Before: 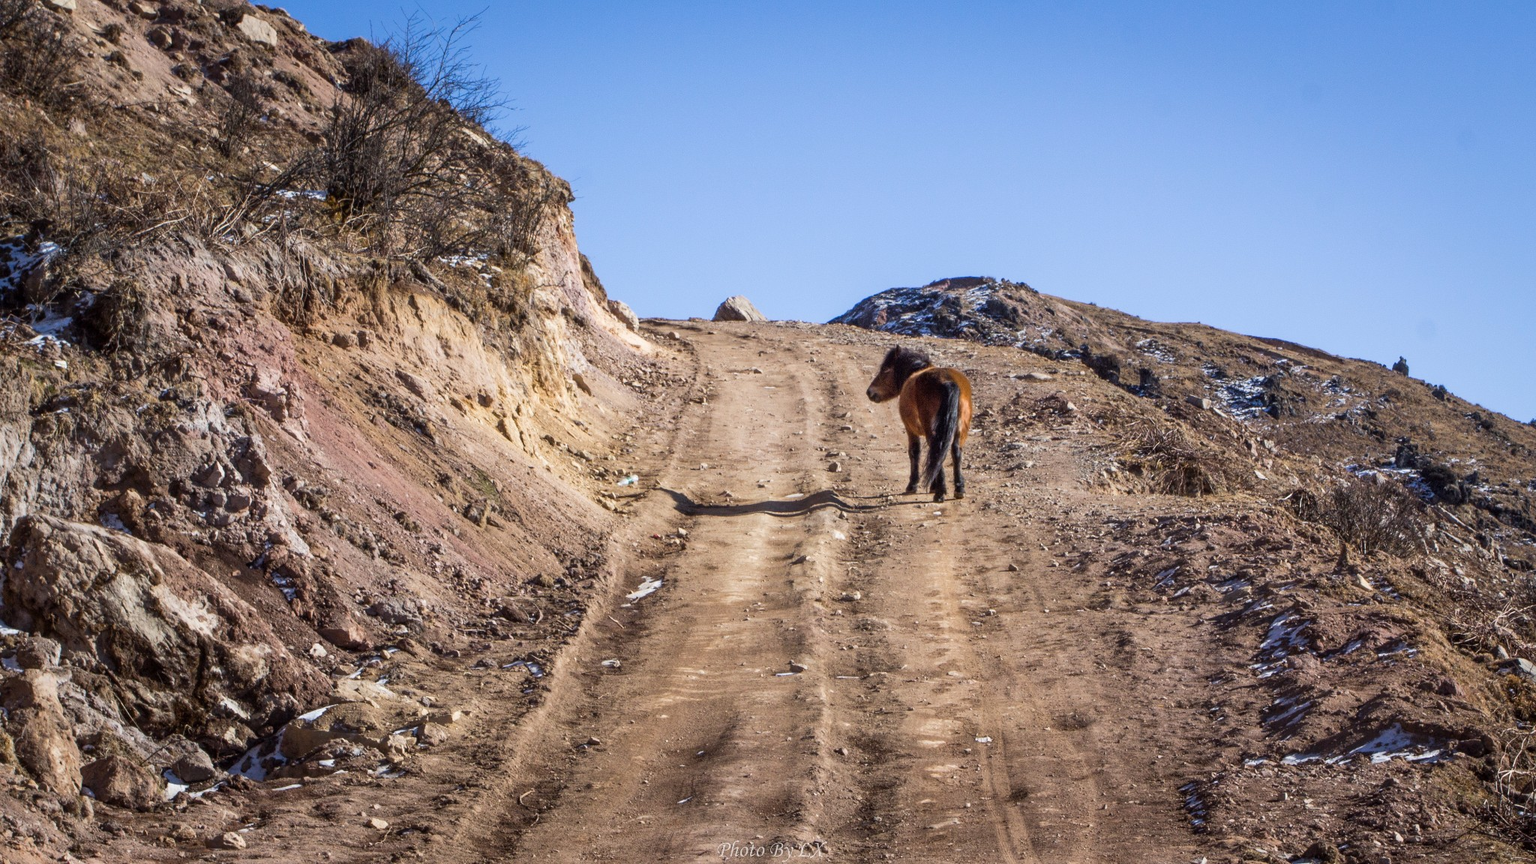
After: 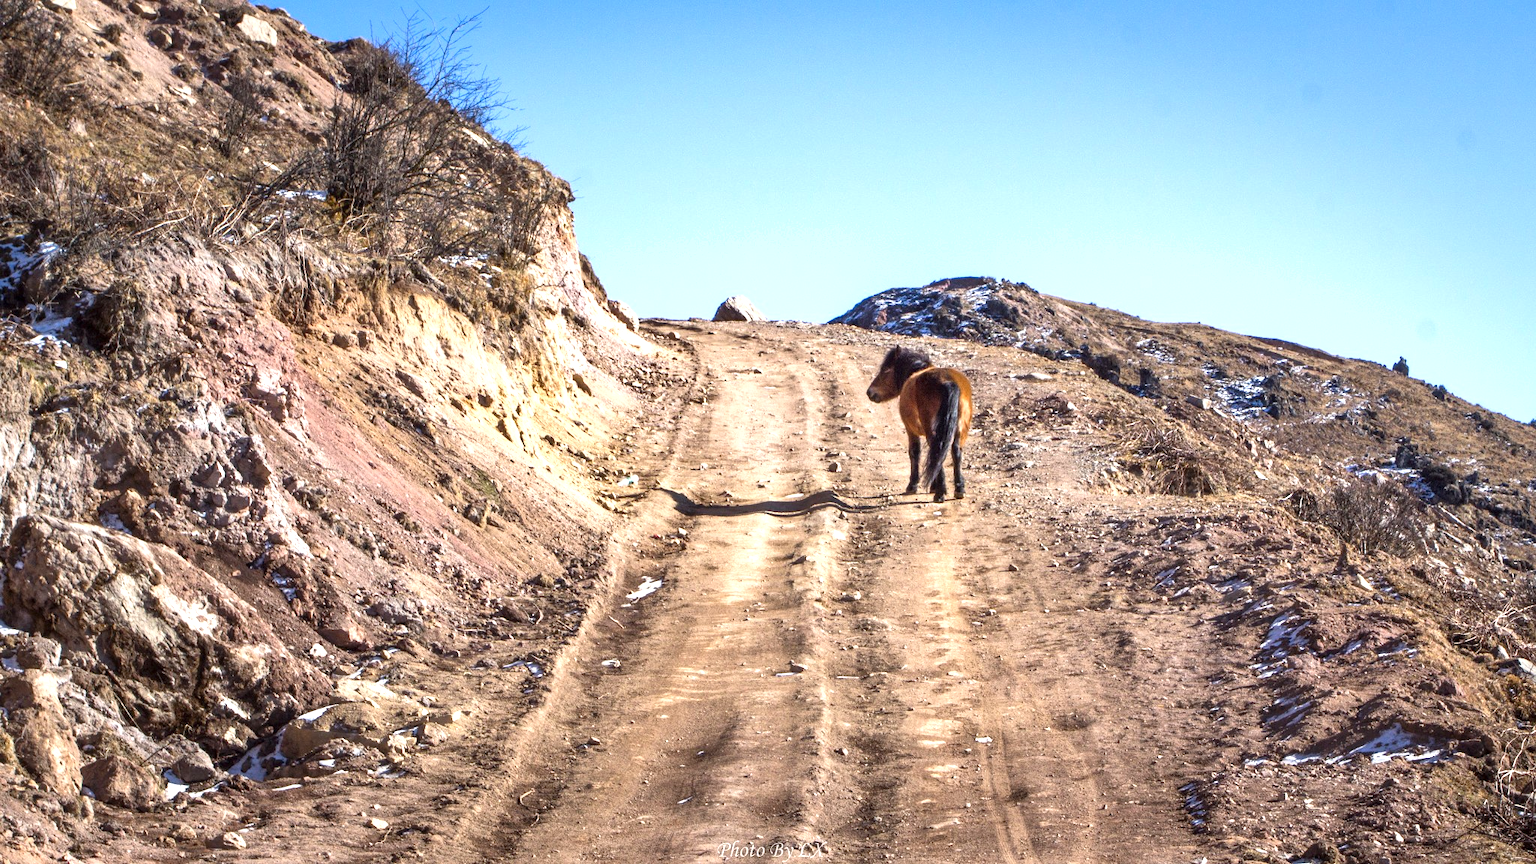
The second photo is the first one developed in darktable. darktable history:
exposure: exposure 0.935 EV, compensate highlight preservation false
shadows and highlights: shadows 20.91, highlights -35.45, soften with gaussian
